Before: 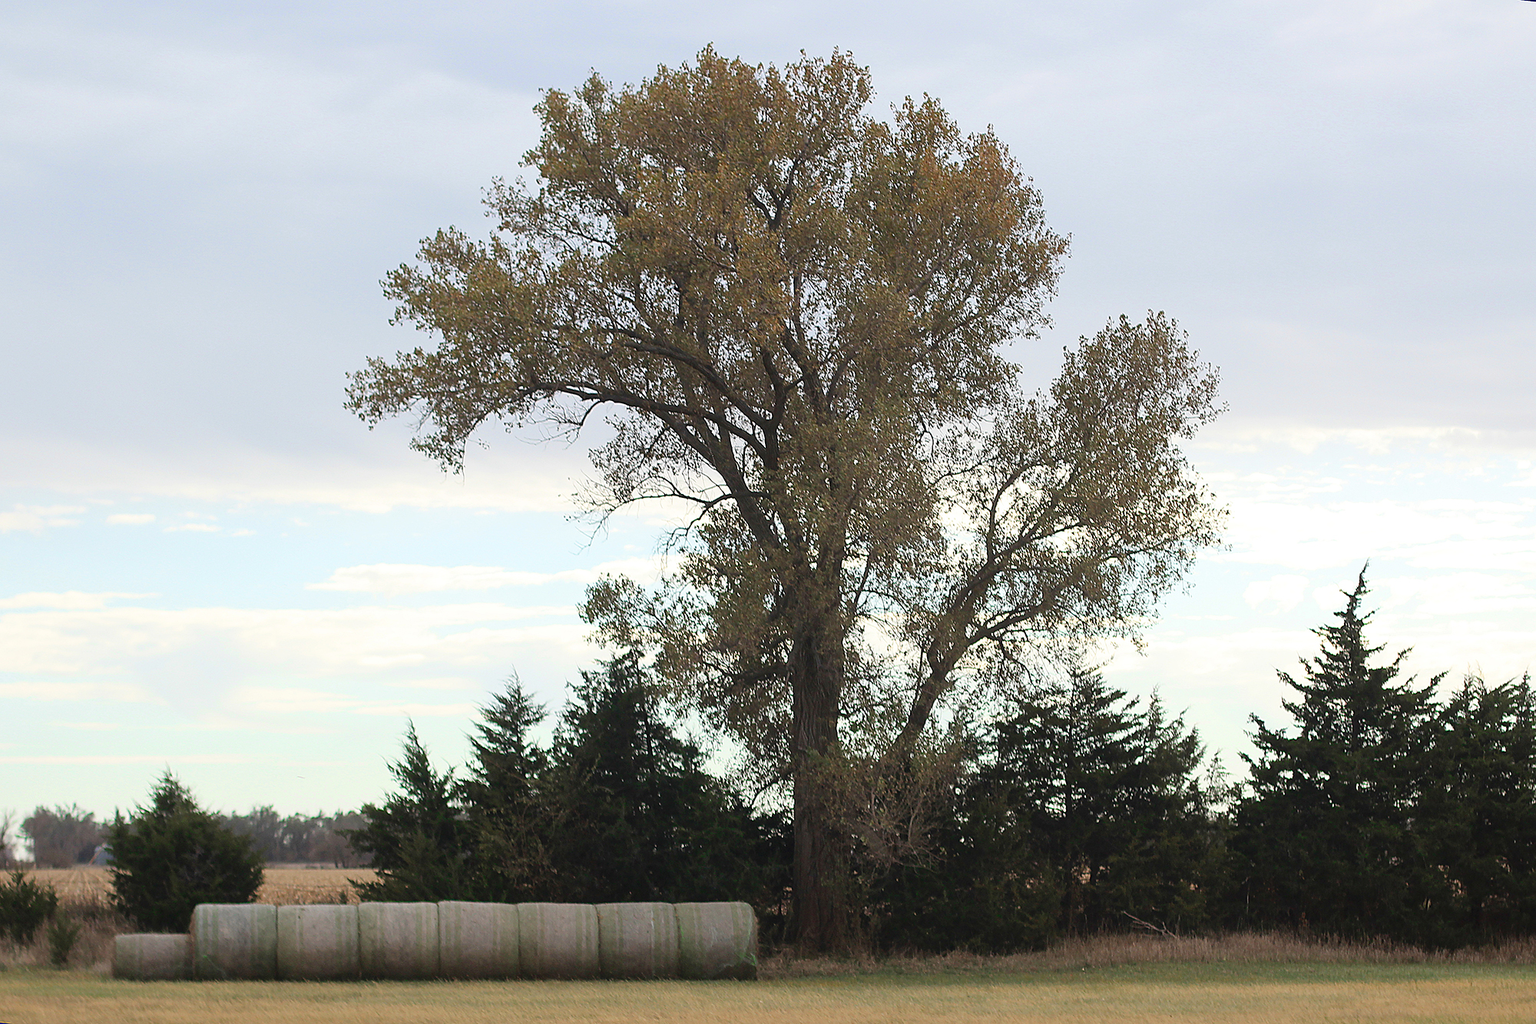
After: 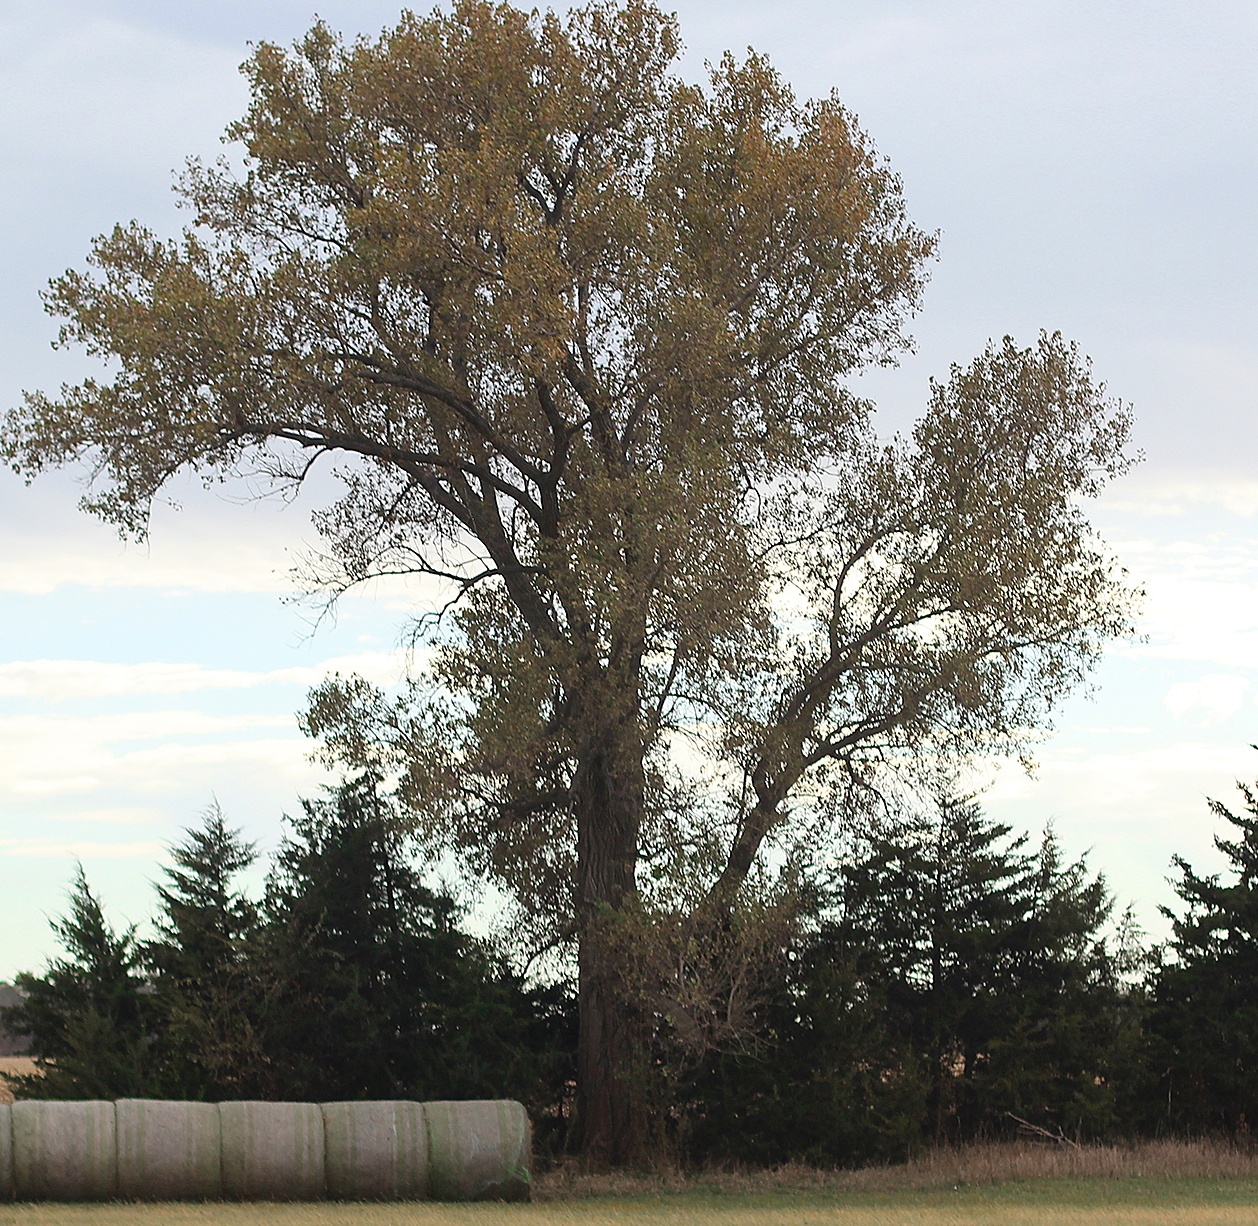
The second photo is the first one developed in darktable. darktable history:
crop and rotate: left 22.763%, top 5.621%, right 14.291%, bottom 2.353%
